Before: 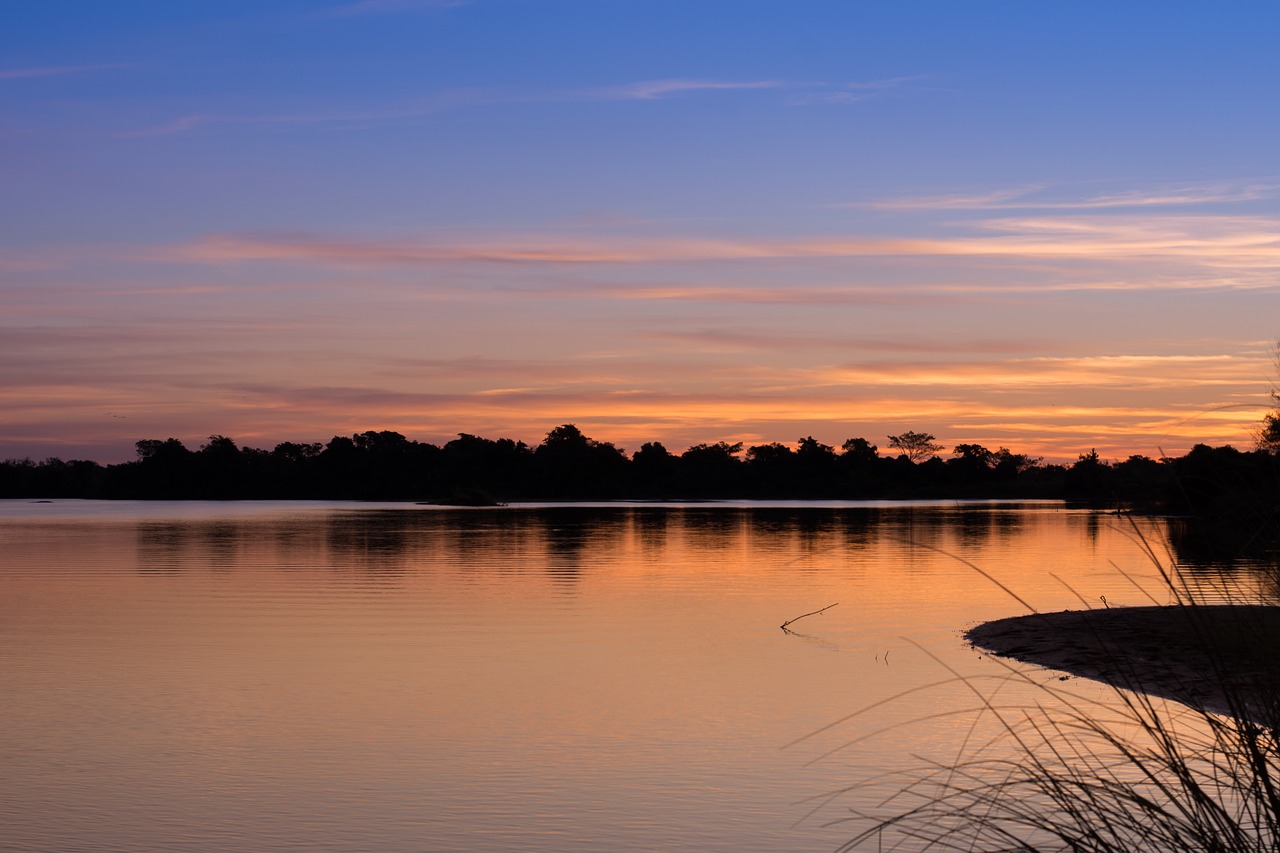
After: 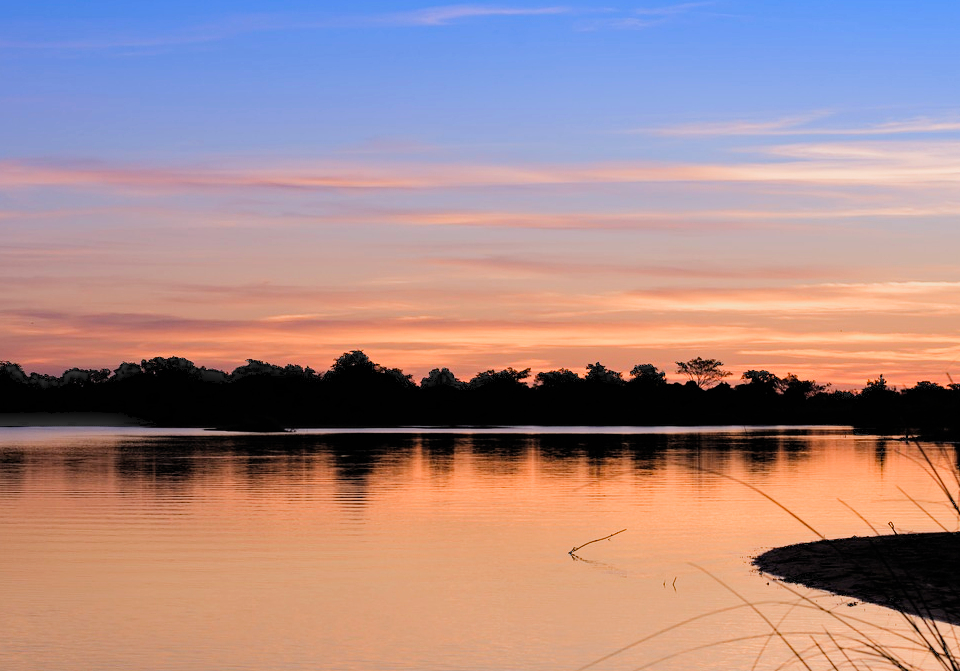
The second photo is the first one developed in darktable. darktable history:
filmic rgb: black relative exposure -7.65 EV, white relative exposure 4.56 EV, threshold 3 EV, hardness 3.61, add noise in highlights 0.001, preserve chrominance luminance Y, color science v3 (2019), use custom middle-gray values true, contrast in highlights soft, enable highlight reconstruction true
haze removal: strength 0.299, distance 0.25, compatibility mode true, adaptive false
crop: left 16.638%, top 8.743%, right 8.315%, bottom 12.492%
exposure: black level correction 0, exposure 0.876 EV, compensate highlight preservation false
